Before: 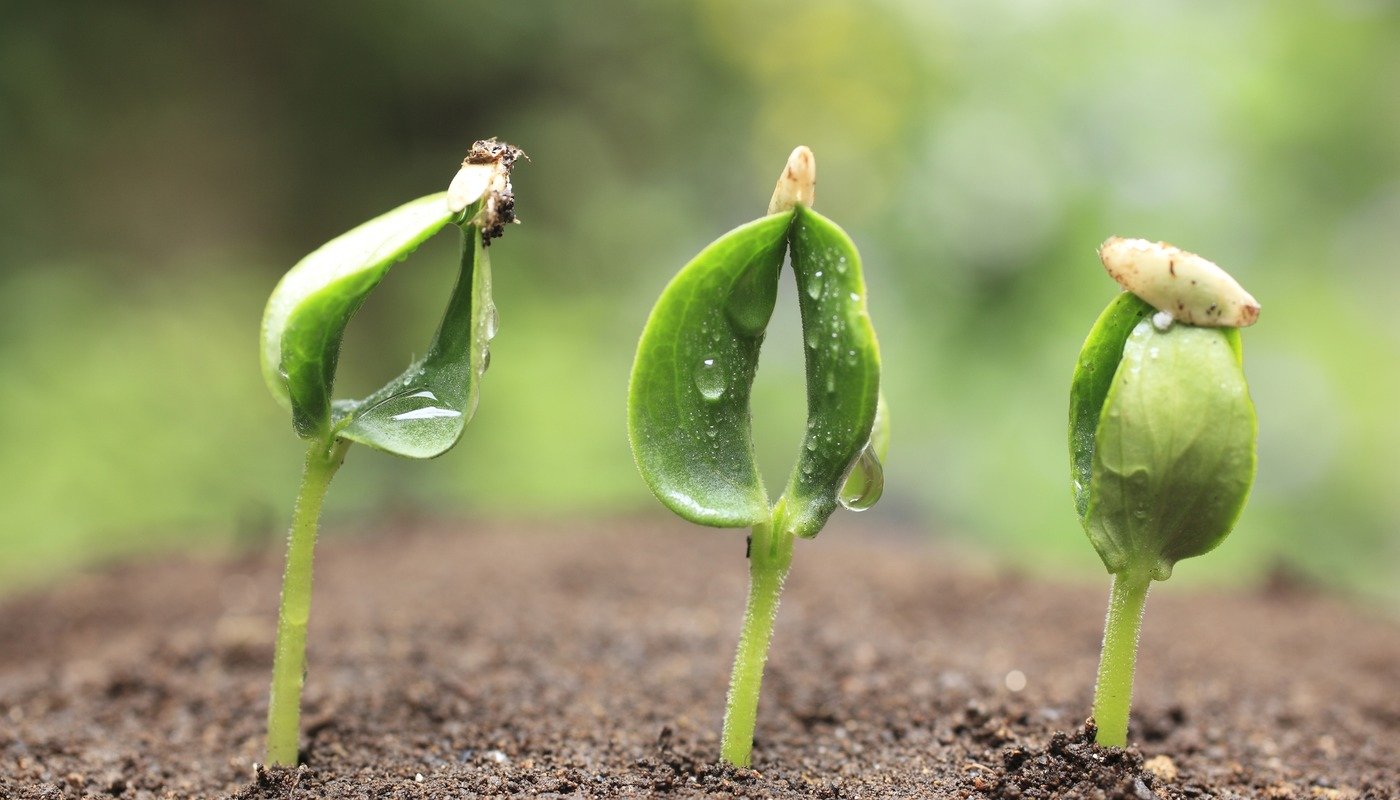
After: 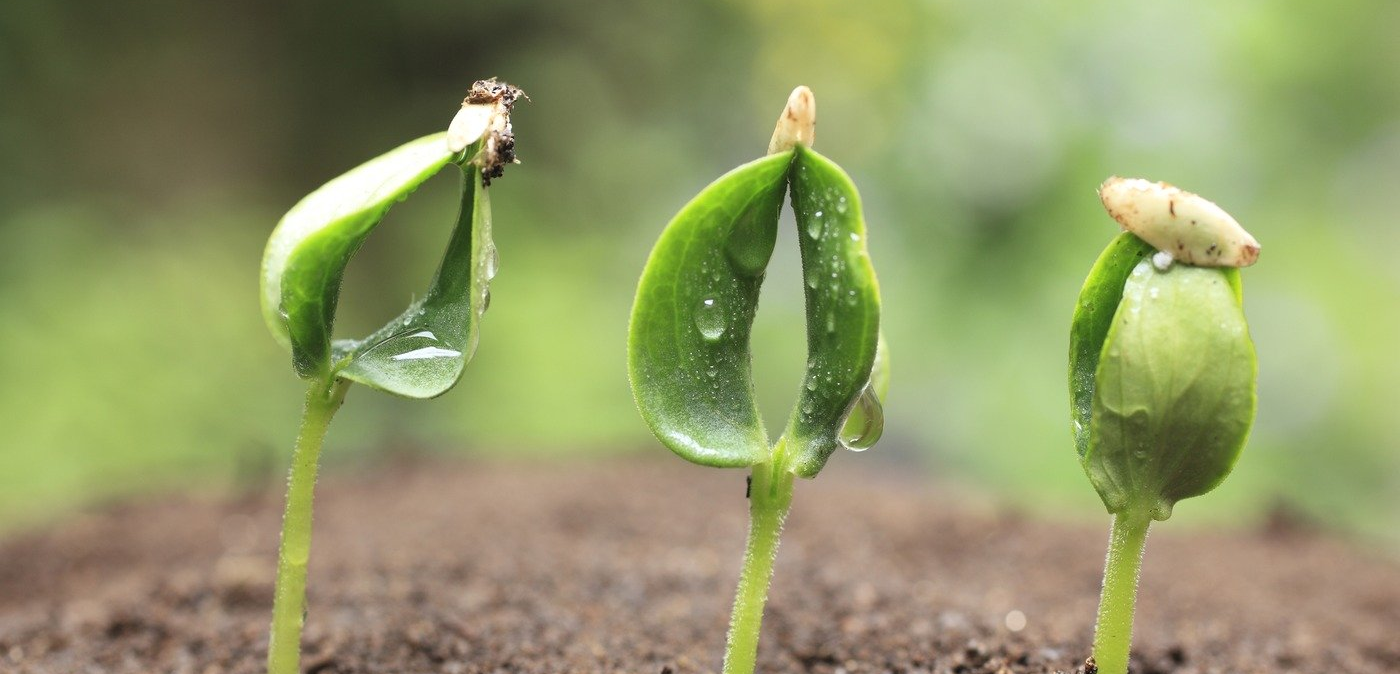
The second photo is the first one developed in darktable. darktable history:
crop: top 7.613%, bottom 8.024%
